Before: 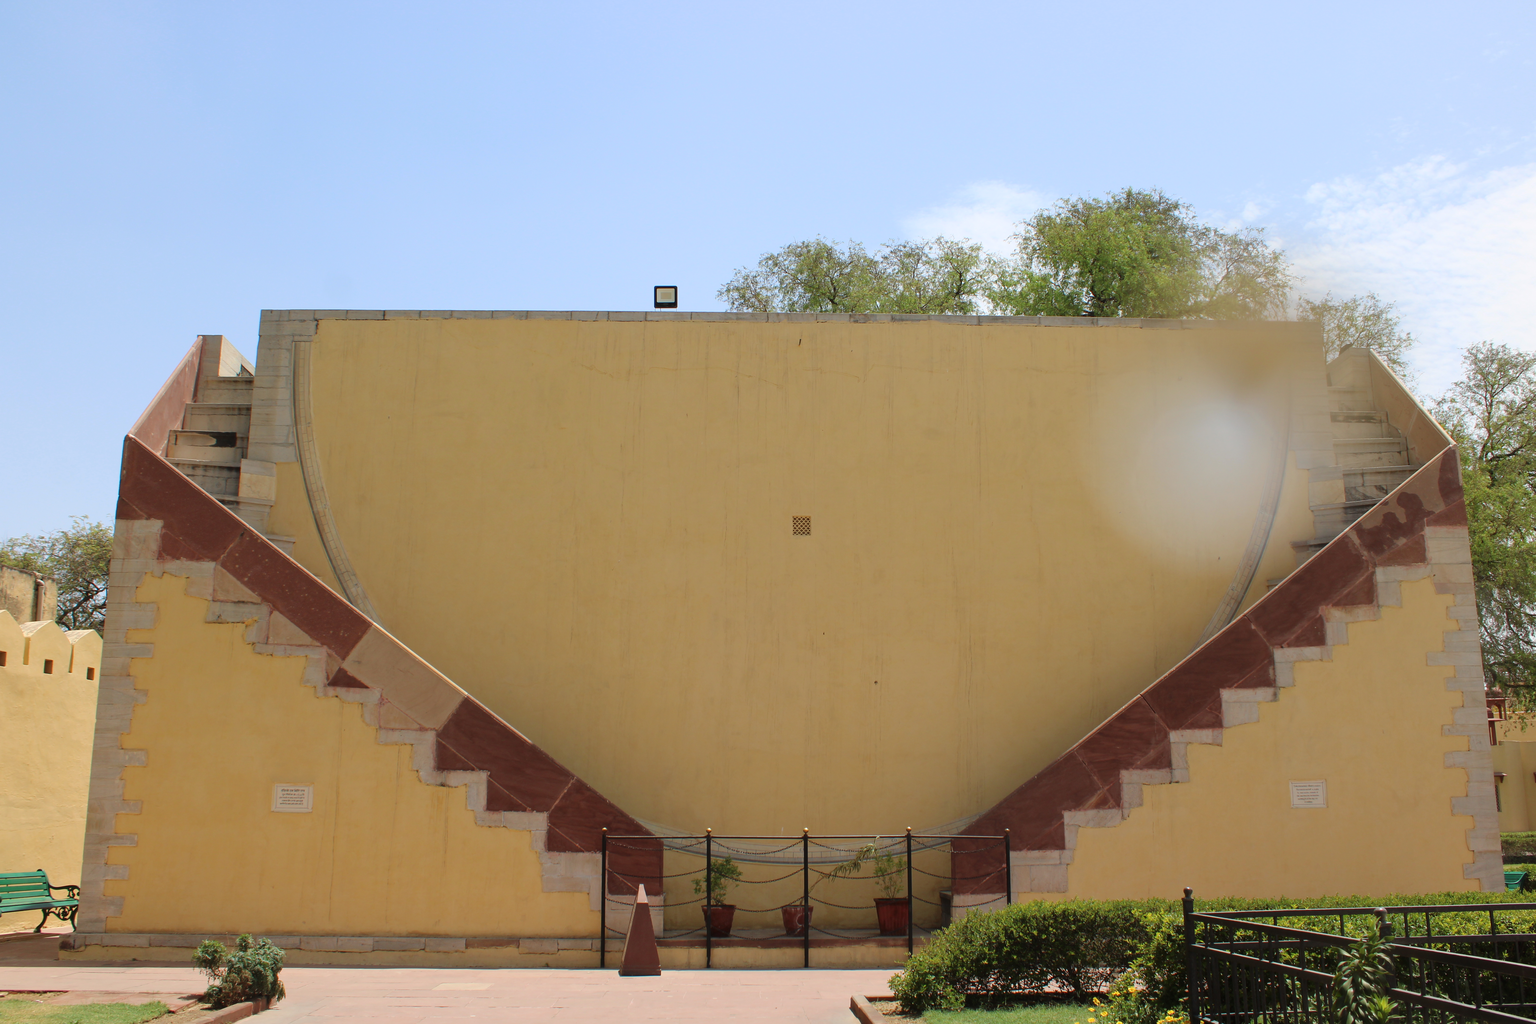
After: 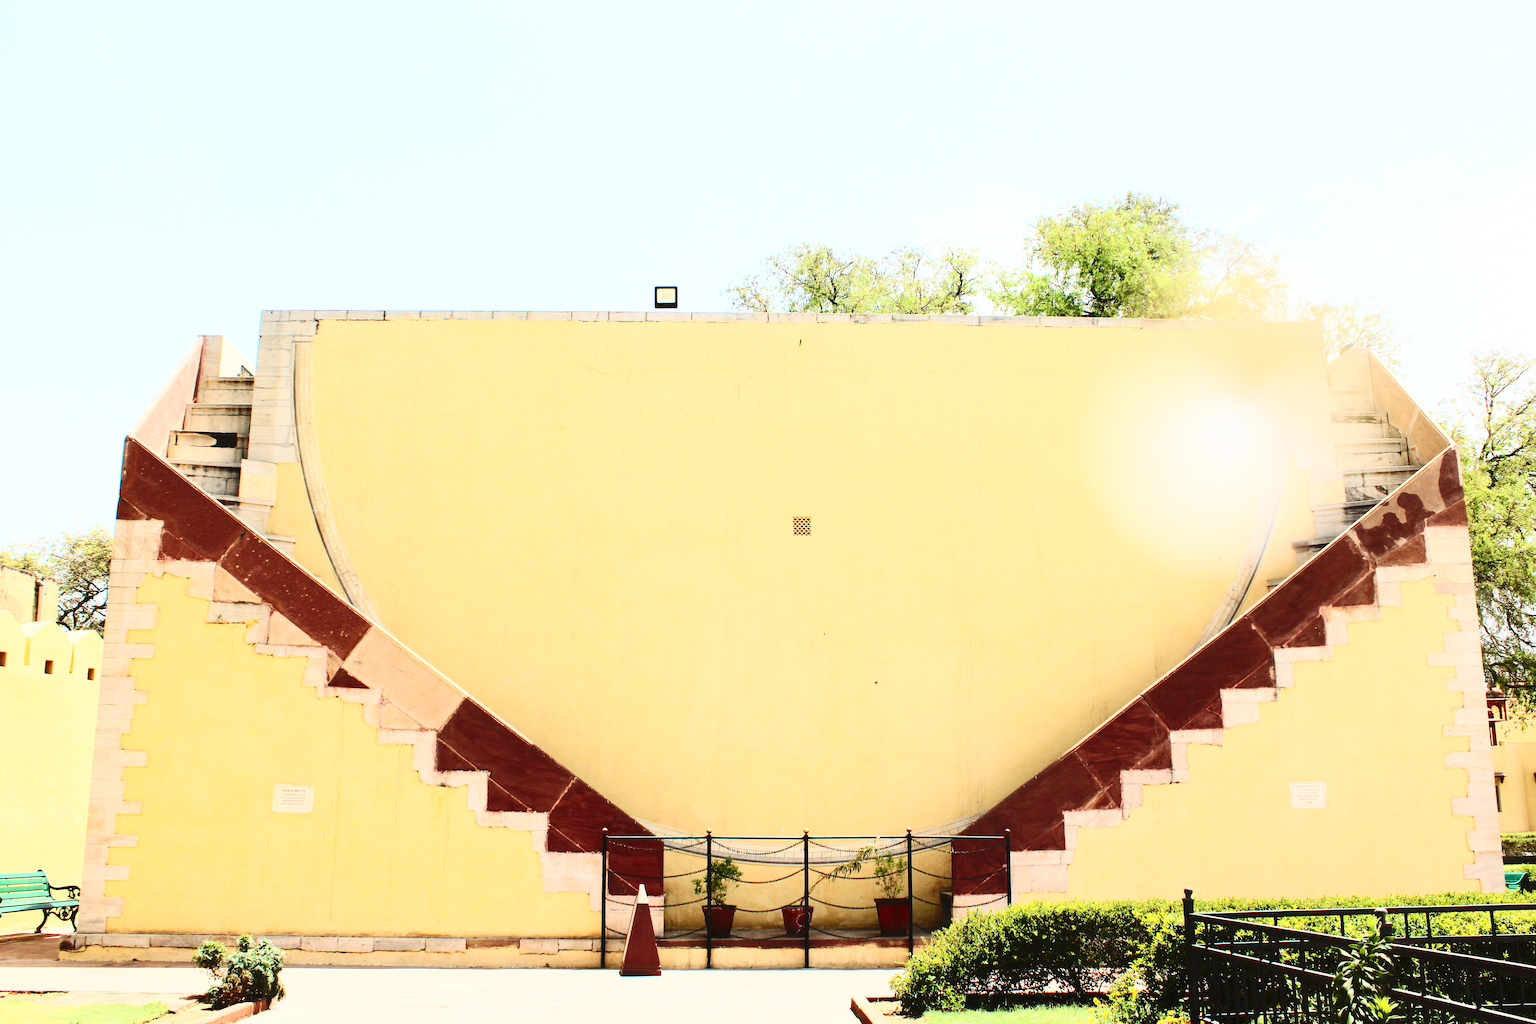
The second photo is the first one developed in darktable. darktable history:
contrast brightness saturation: contrast 0.608, brightness 0.344, saturation 0.141
base curve: curves: ch0 [(0, 0) (0.028, 0.03) (0.121, 0.232) (0.46, 0.748) (0.859, 0.968) (1, 1)], preserve colors none
